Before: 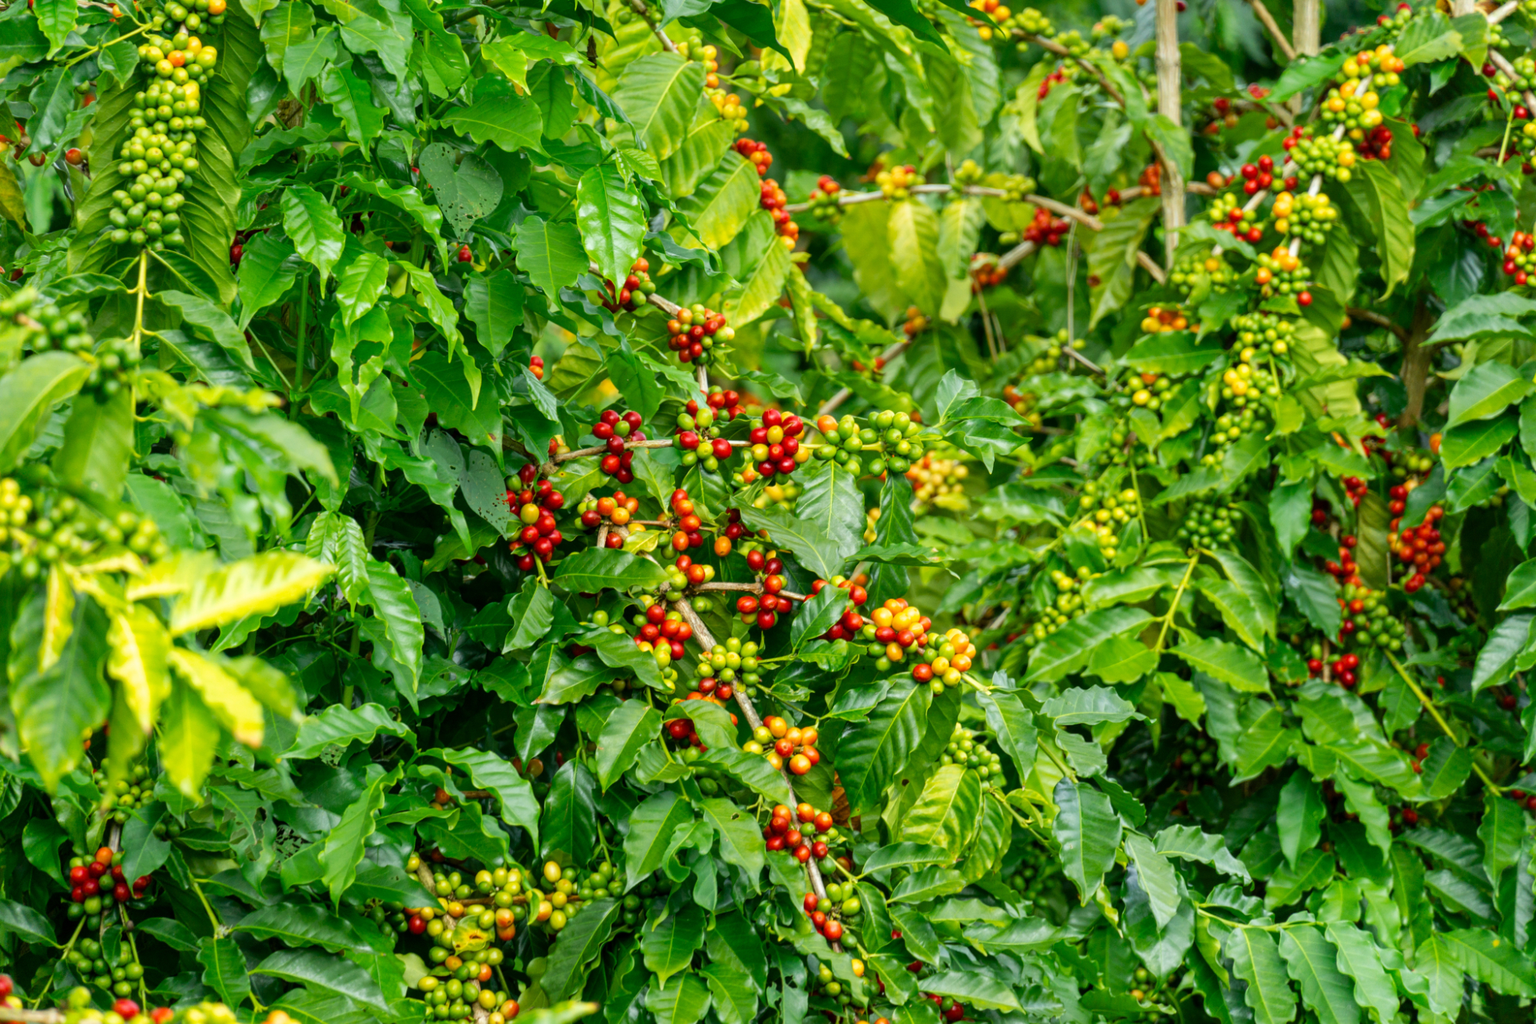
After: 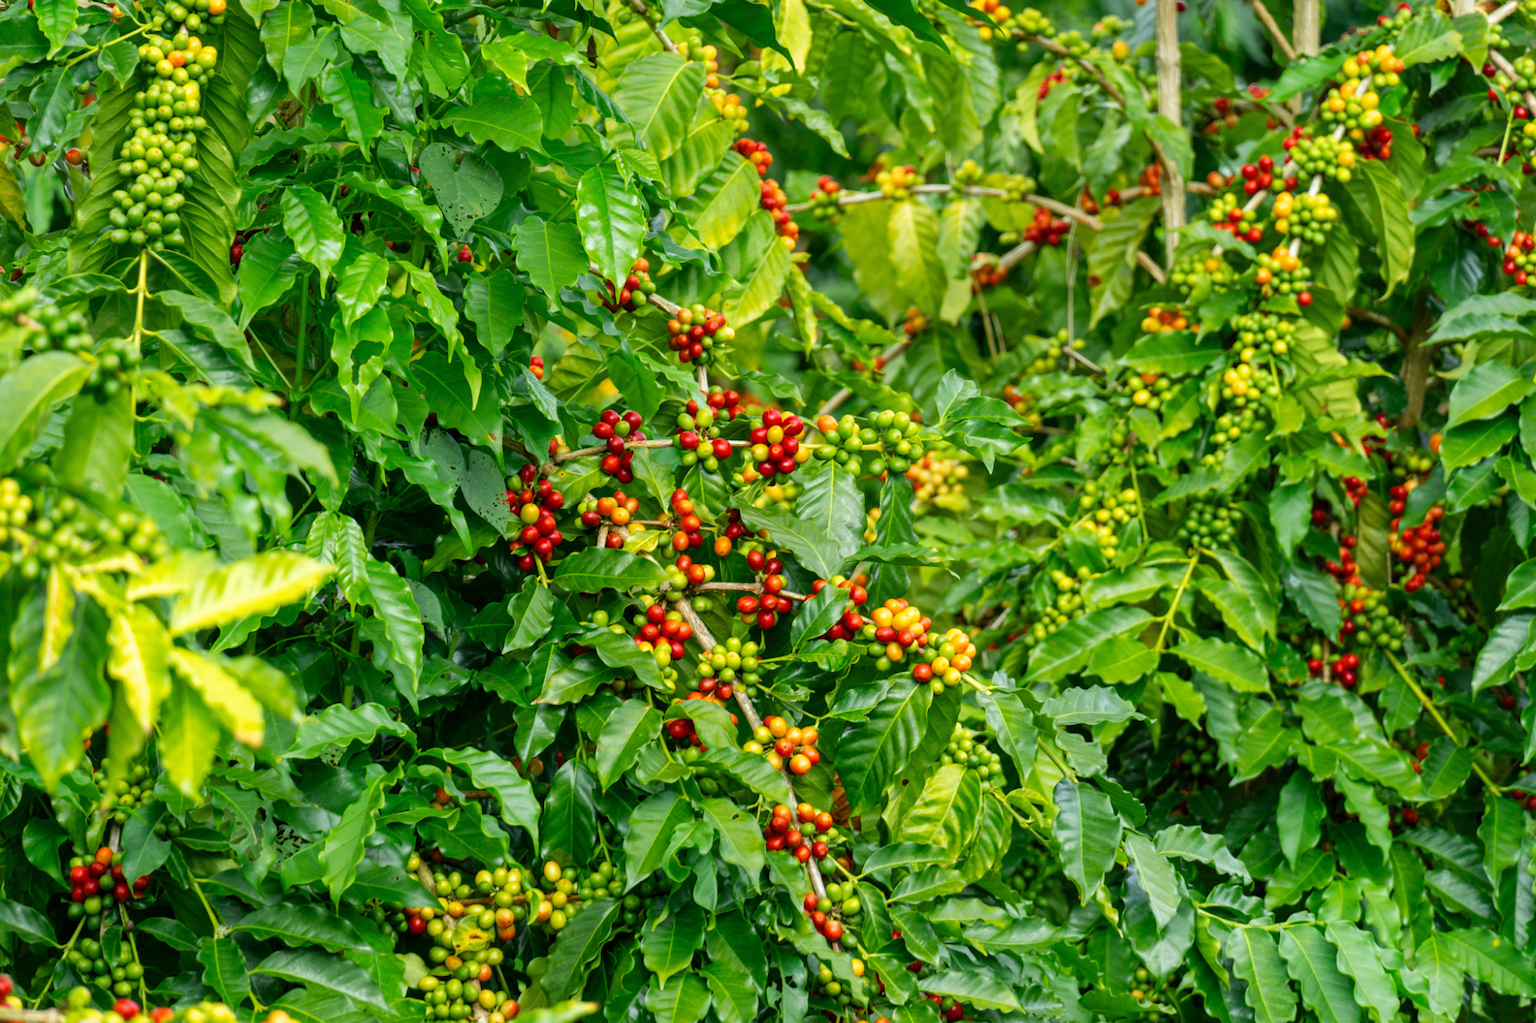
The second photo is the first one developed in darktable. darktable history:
exposure: black level correction 0, exposure 0 EV, compensate highlight preservation false
